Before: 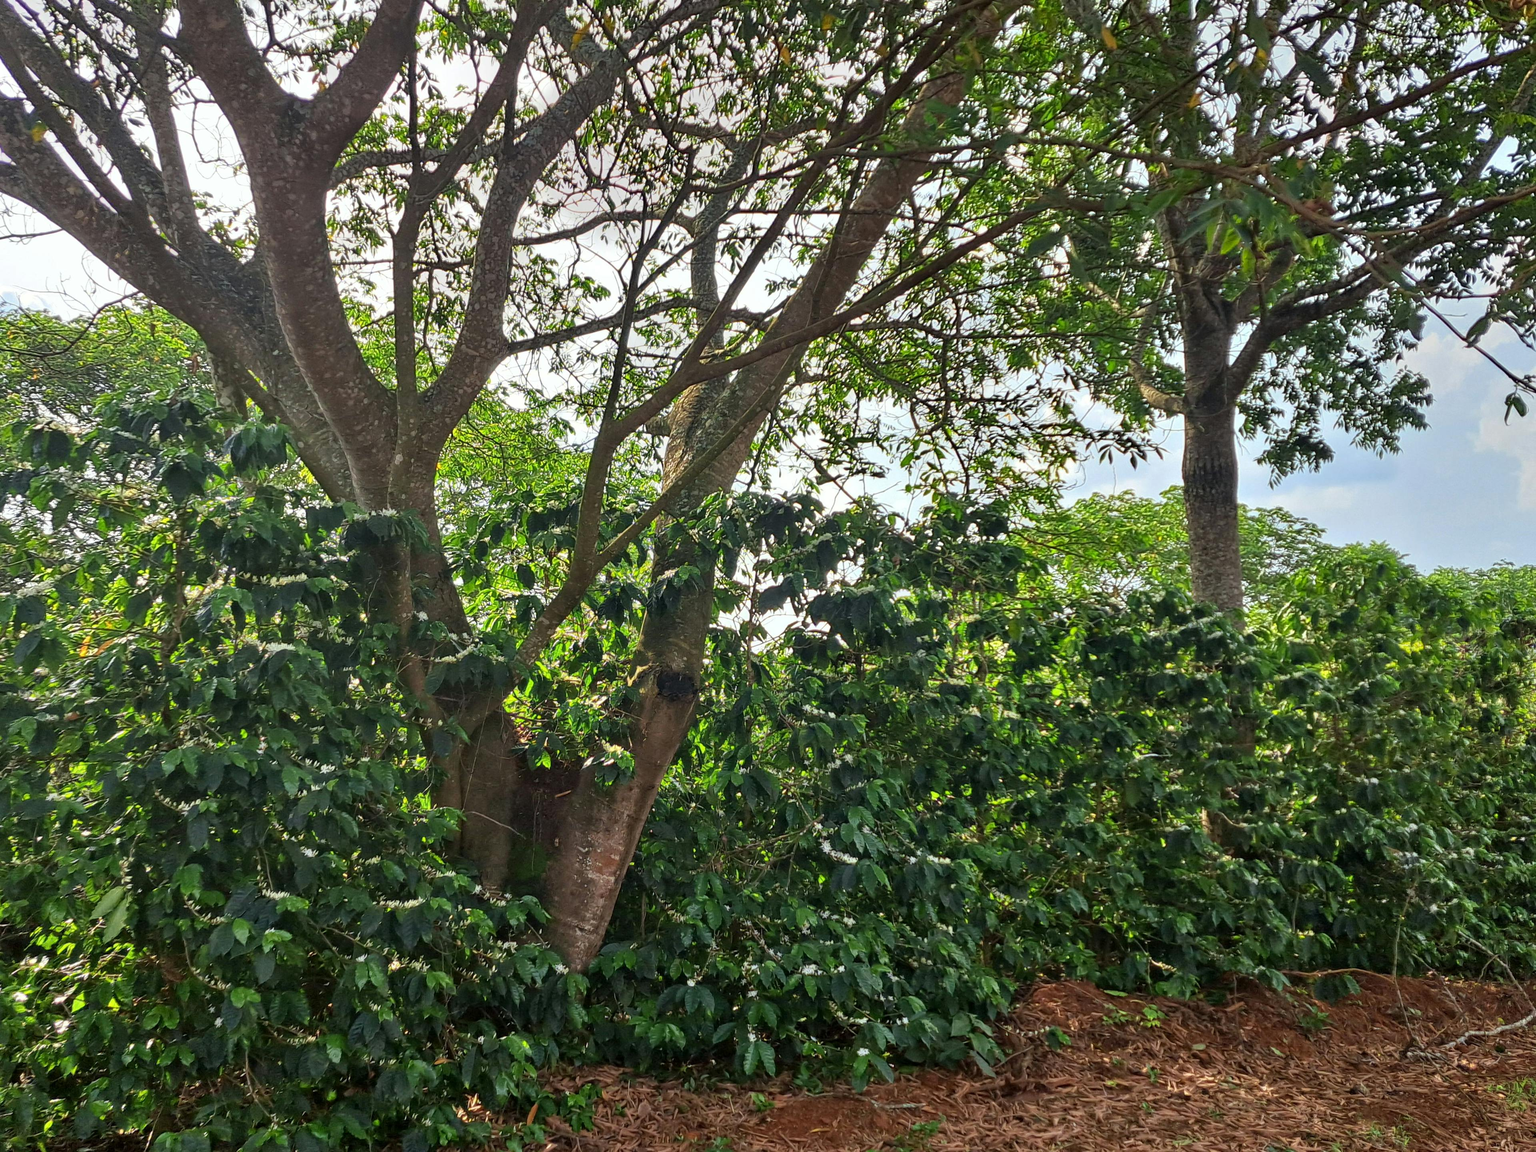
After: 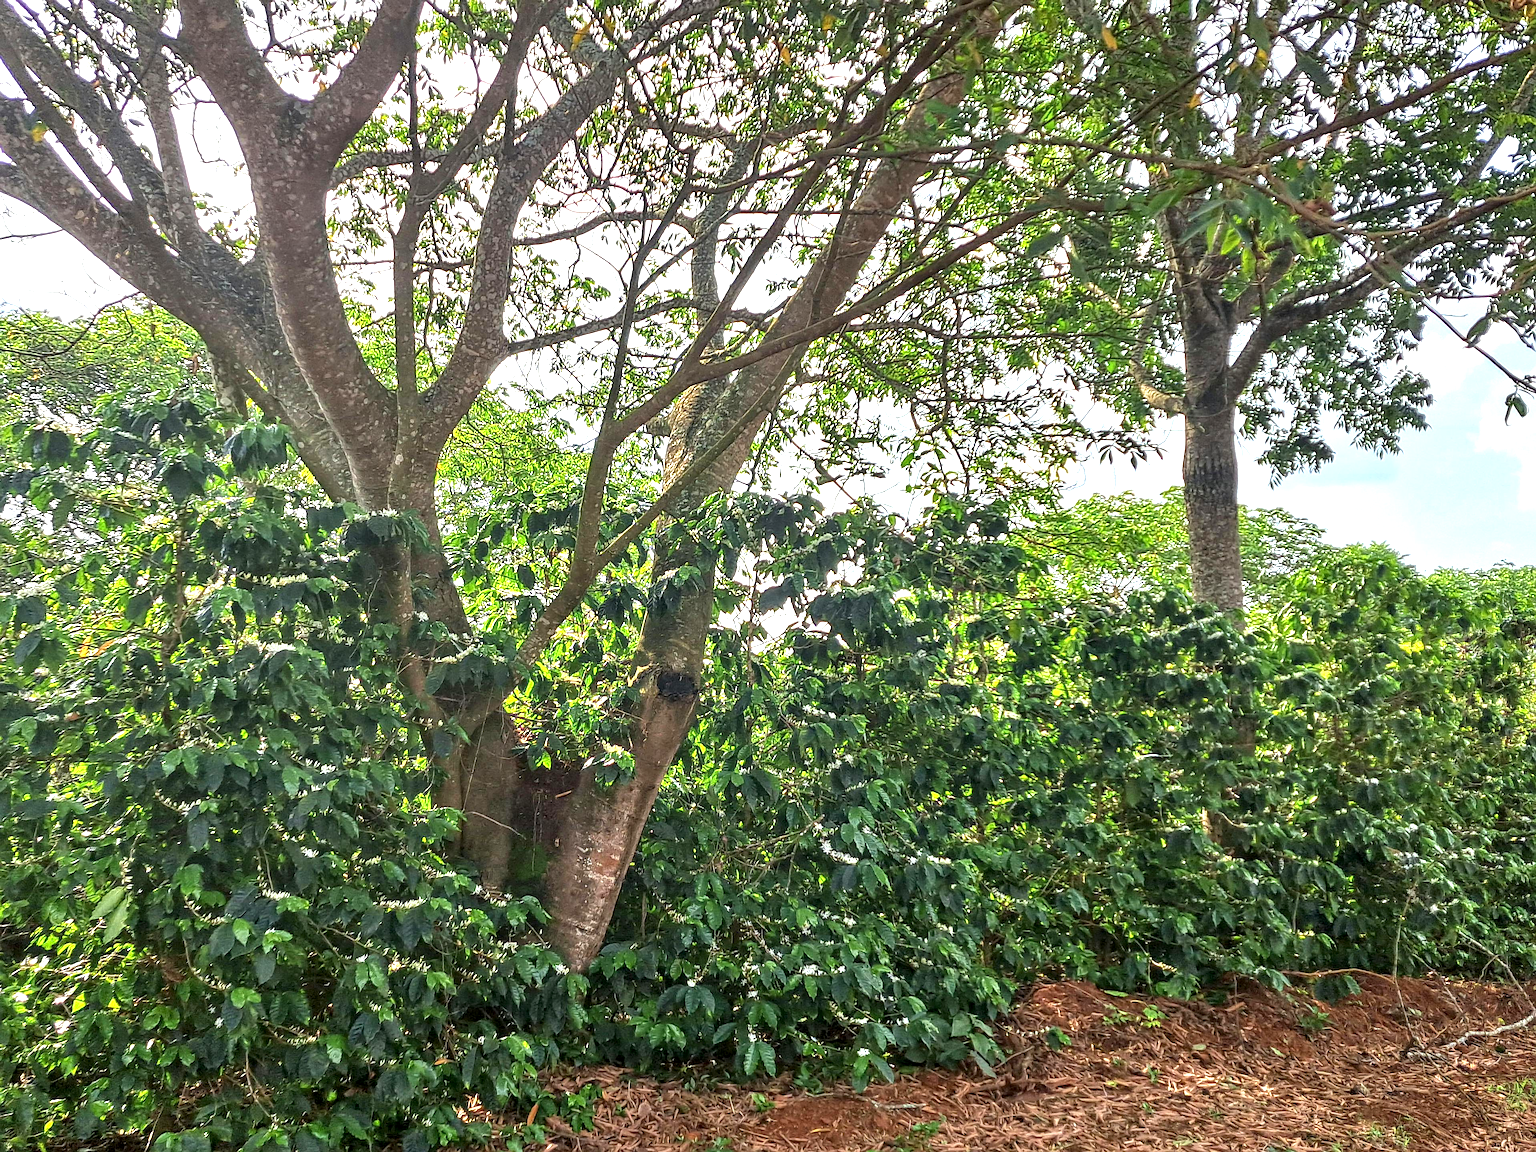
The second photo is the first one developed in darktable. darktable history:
local contrast: on, module defaults
exposure: exposure 0.935 EV, compensate highlight preservation false
white balance: emerald 1
sharpen: on, module defaults
